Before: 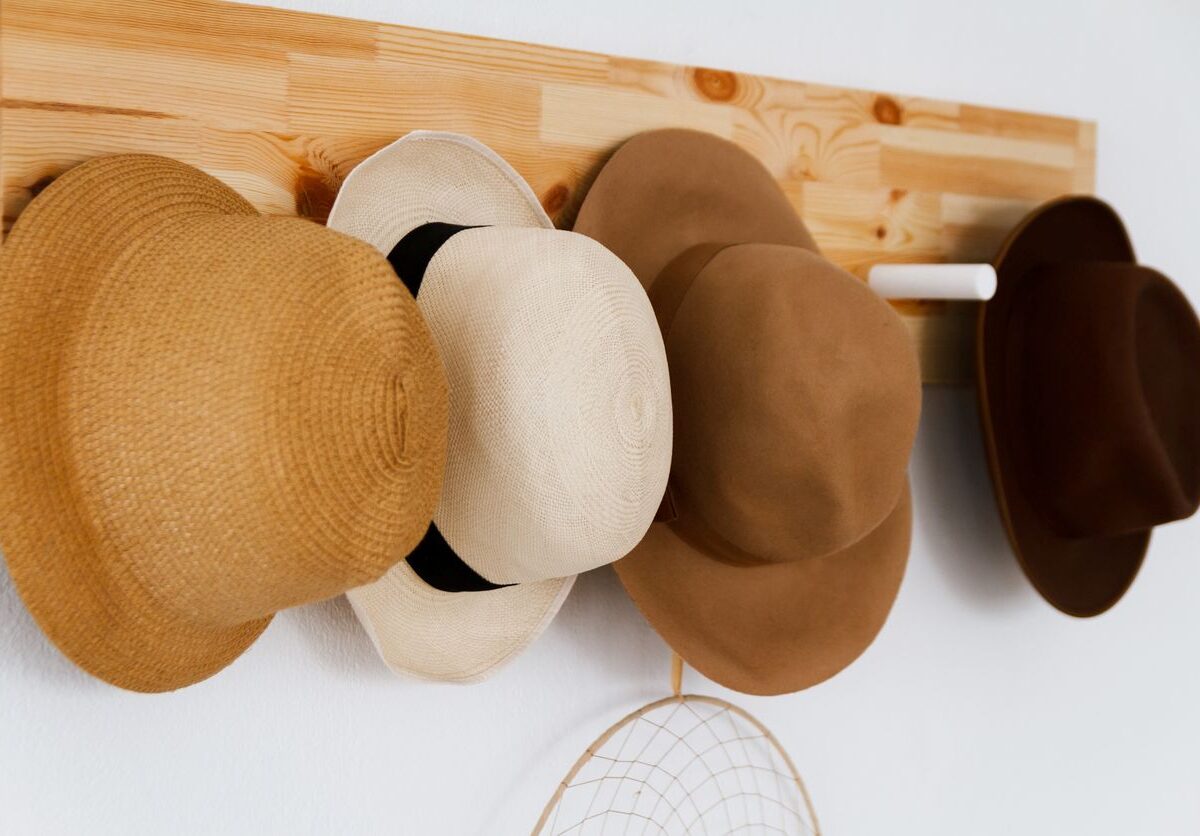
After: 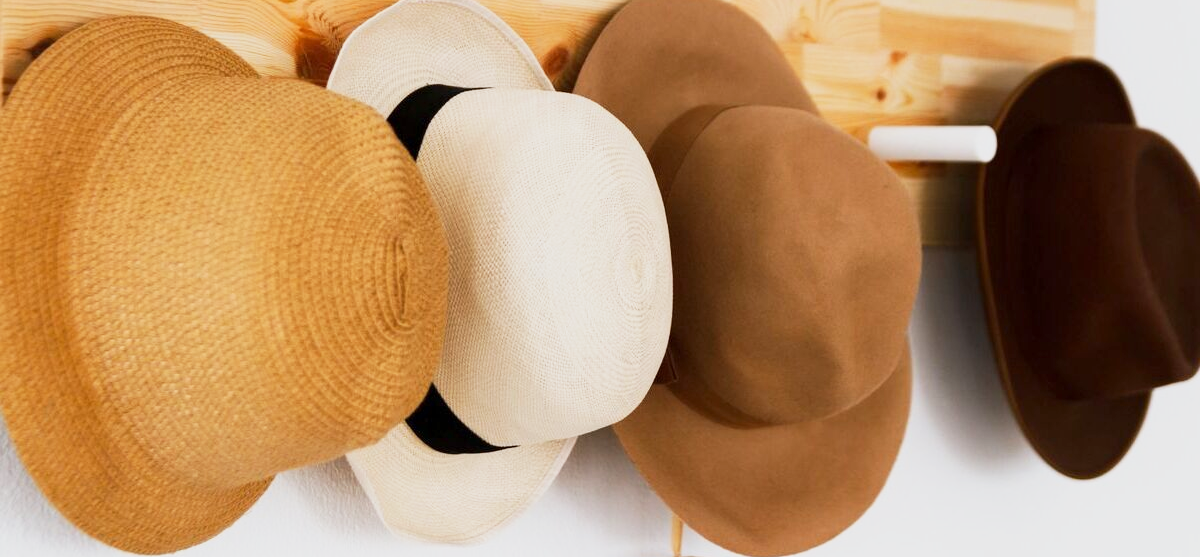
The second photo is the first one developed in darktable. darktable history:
crop: top 16.614%, bottom 16.715%
base curve: curves: ch0 [(0, 0) (0.088, 0.125) (0.176, 0.251) (0.354, 0.501) (0.613, 0.749) (1, 0.877)], preserve colors none
